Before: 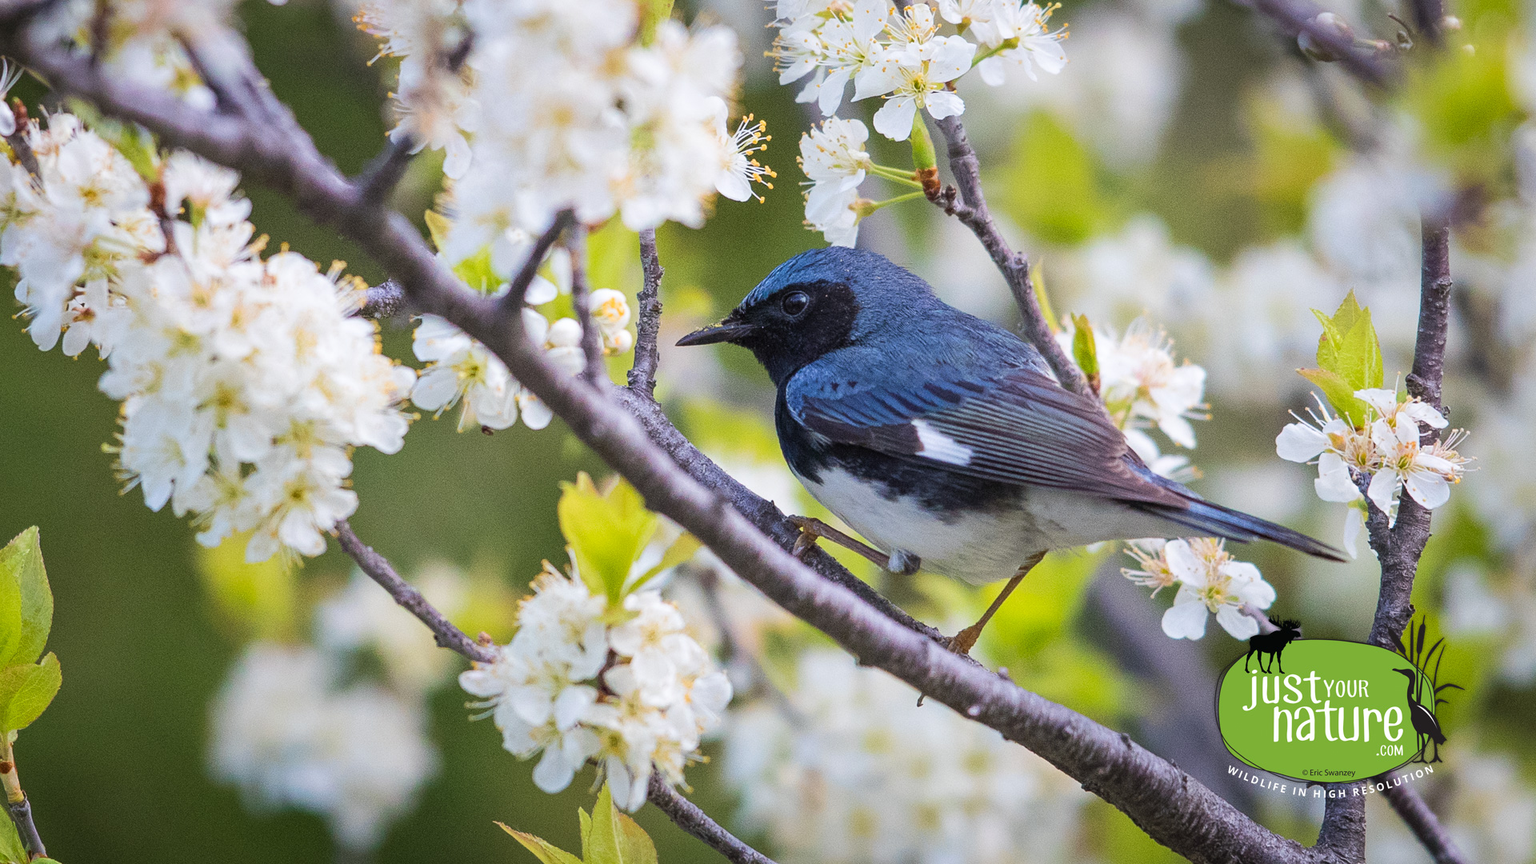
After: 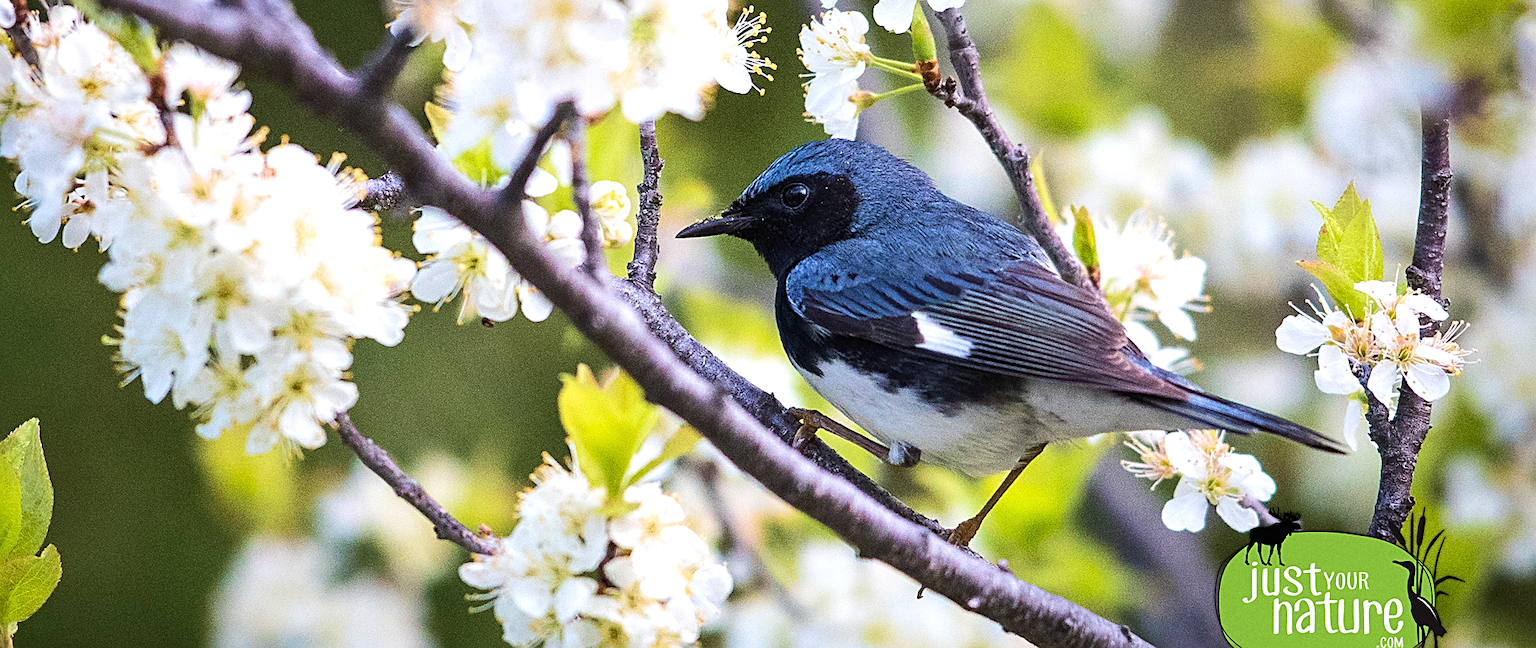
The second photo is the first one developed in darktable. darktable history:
exposure: exposure -0.21 EV, compensate highlight preservation false
sharpen: on, module defaults
crop and rotate: top 12.5%, bottom 12.5%
velvia: on, module defaults
tone equalizer: -8 EV -0.75 EV, -7 EV -0.7 EV, -6 EV -0.6 EV, -5 EV -0.4 EV, -3 EV 0.4 EV, -2 EV 0.6 EV, -1 EV 0.7 EV, +0 EV 0.75 EV, edges refinement/feathering 500, mask exposure compensation -1.57 EV, preserve details no
grain: on, module defaults
